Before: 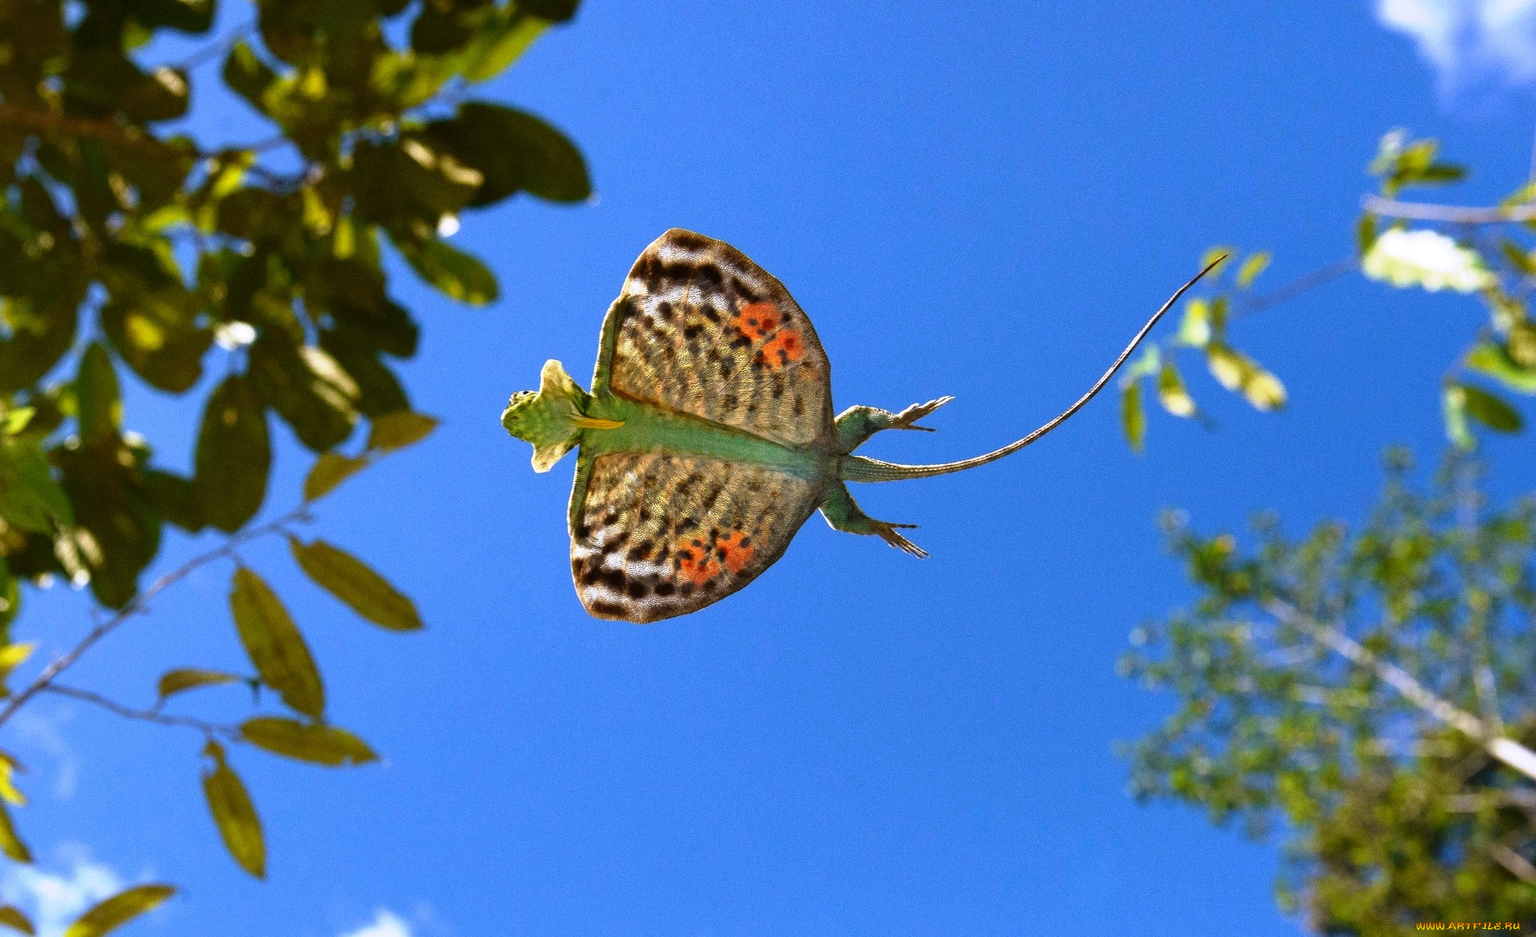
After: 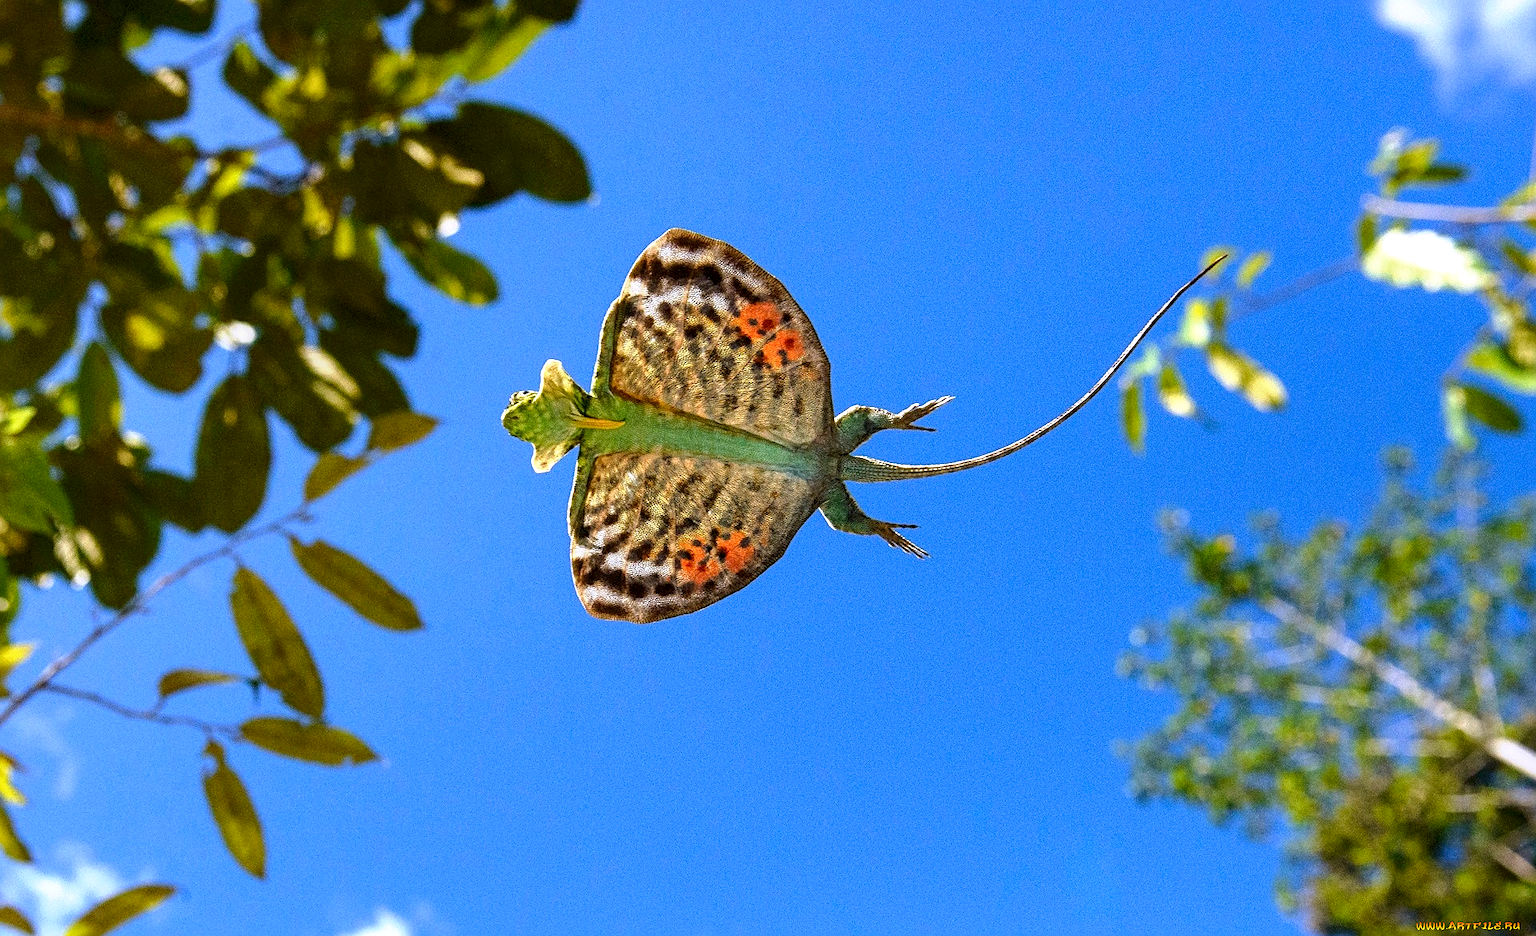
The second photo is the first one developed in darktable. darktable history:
exposure: compensate exposure bias true, compensate highlight preservation false
sharpen: on, module defaults
local contrast: detail 130%
color balance rgb: linear chroma grading › global chroma 3.347%, perceptual saturation grading › global saturation 0.833%, perceptual brilliance grading › mid-tones 9.158%, perceptual brilliance grading › shadows 14.218%
